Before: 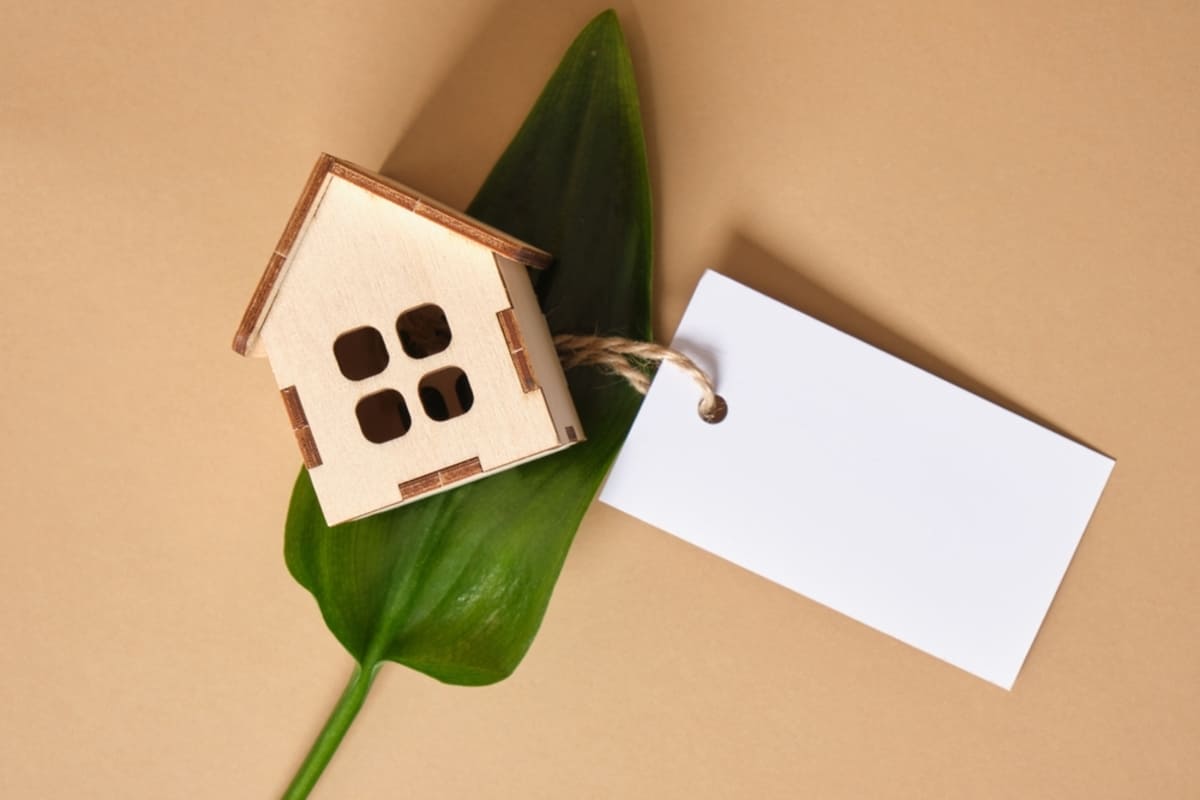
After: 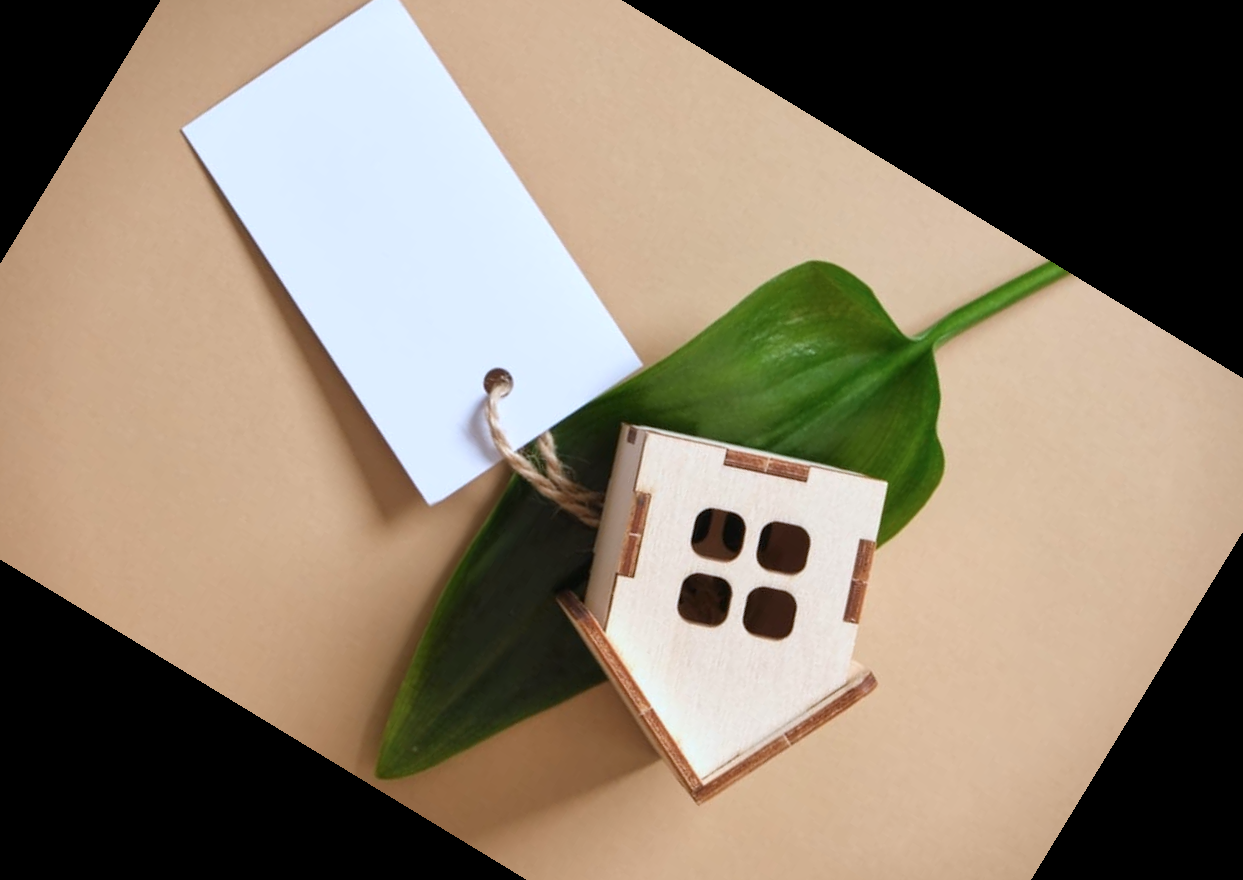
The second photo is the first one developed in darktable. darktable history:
vignetting: fall-off start 88.53%, fall-off radius 44.2%, saturation 0.376, width/height ratio 1.161
color calibration: x 0.372, y 0.386, temperature 4283.97 K
crop and rotate: angle 148.68°, left 9.111%, top 15.603%, right 4.588%, bottom 17.041%
